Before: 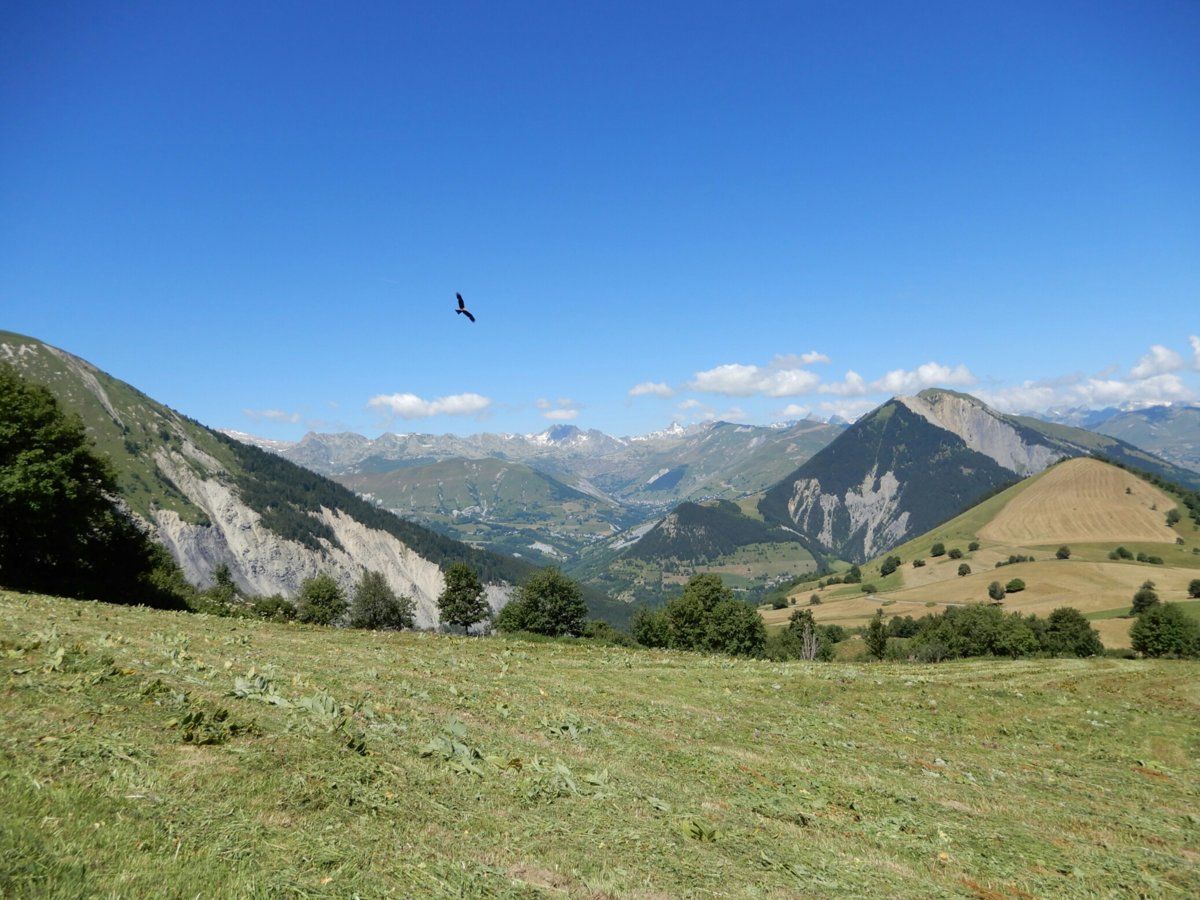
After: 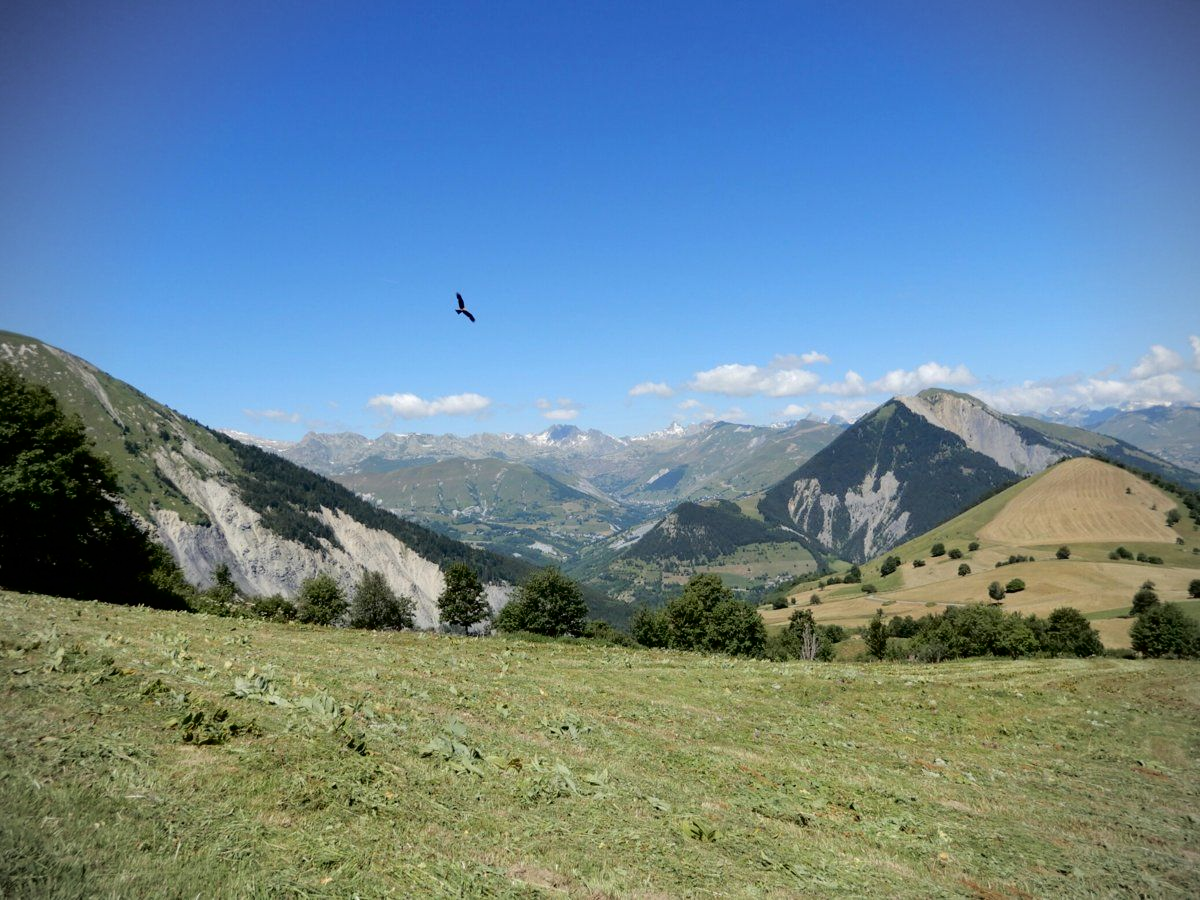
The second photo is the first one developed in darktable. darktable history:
vignetting: fall-off radius 60.92%
fill light: exposure -2 EV, width 8.6
